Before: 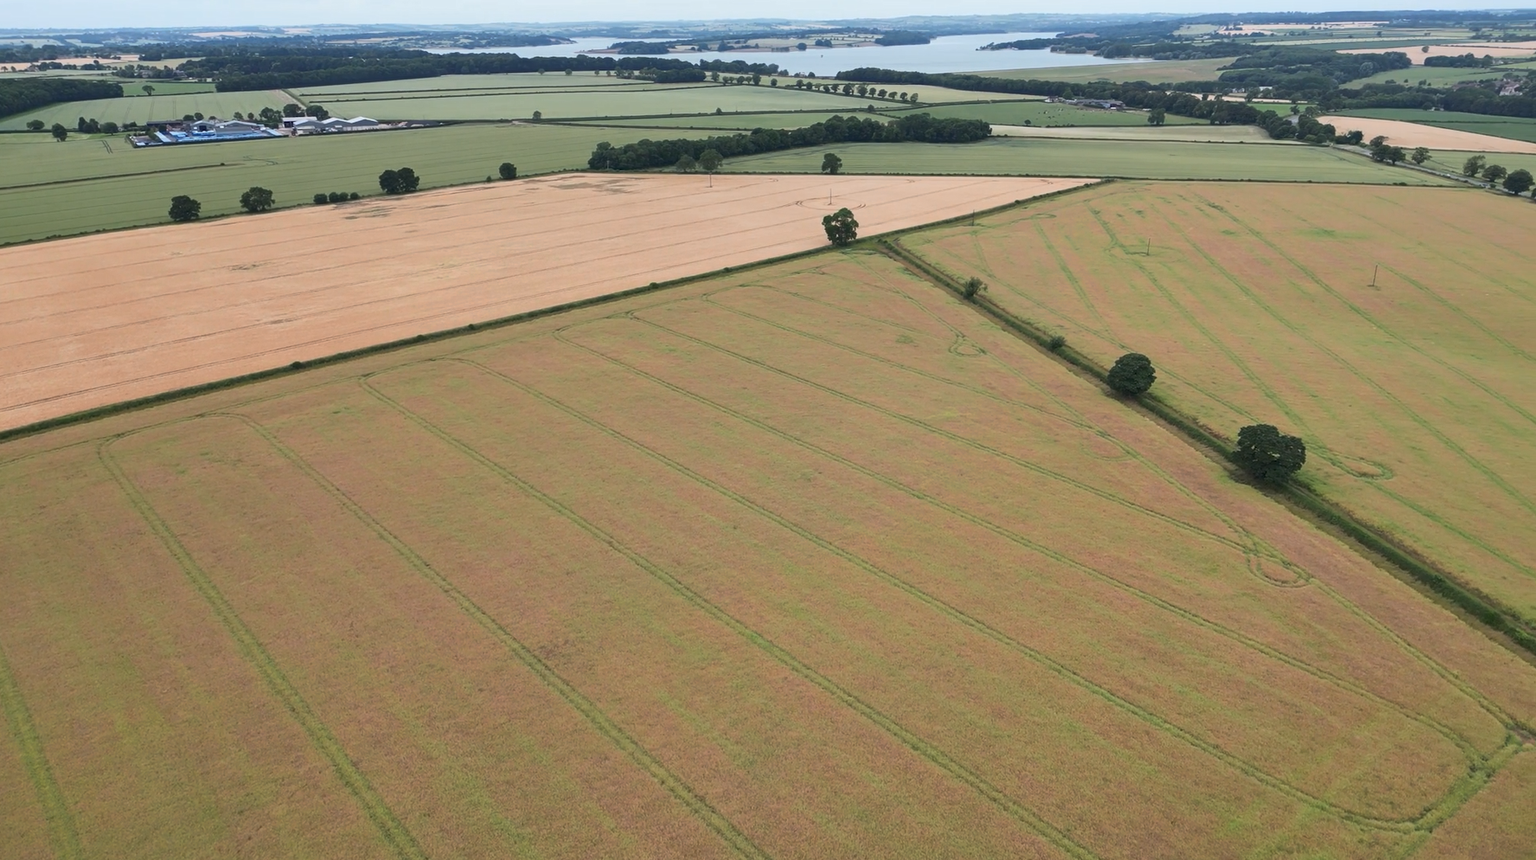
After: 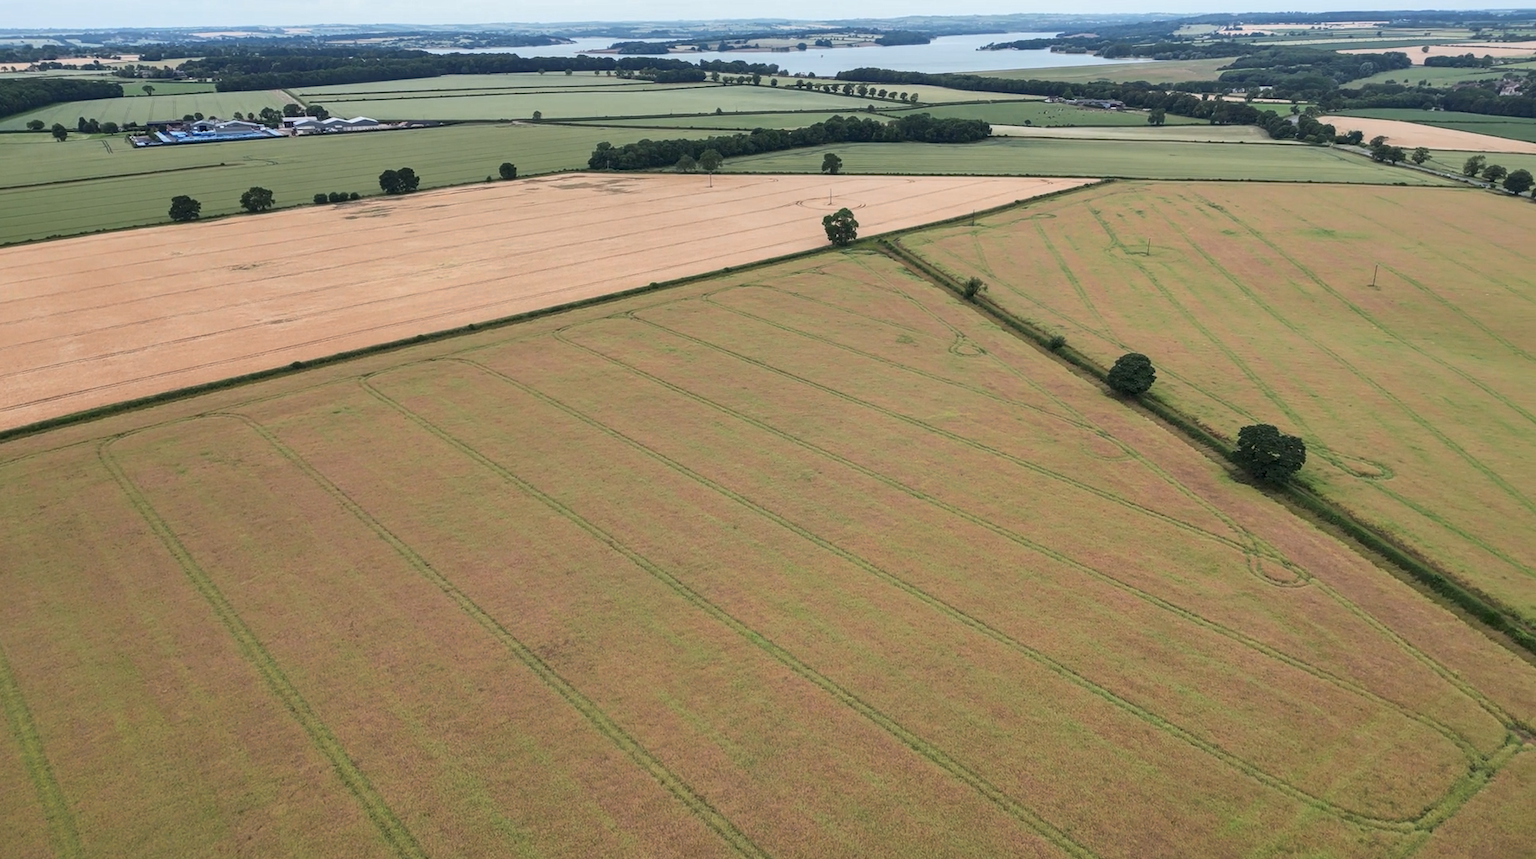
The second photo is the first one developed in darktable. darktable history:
local contrast: on, module defaults
color correction: highlights a* -0.137, highlights b* 0.137
tone equalizer: on, module defaults
